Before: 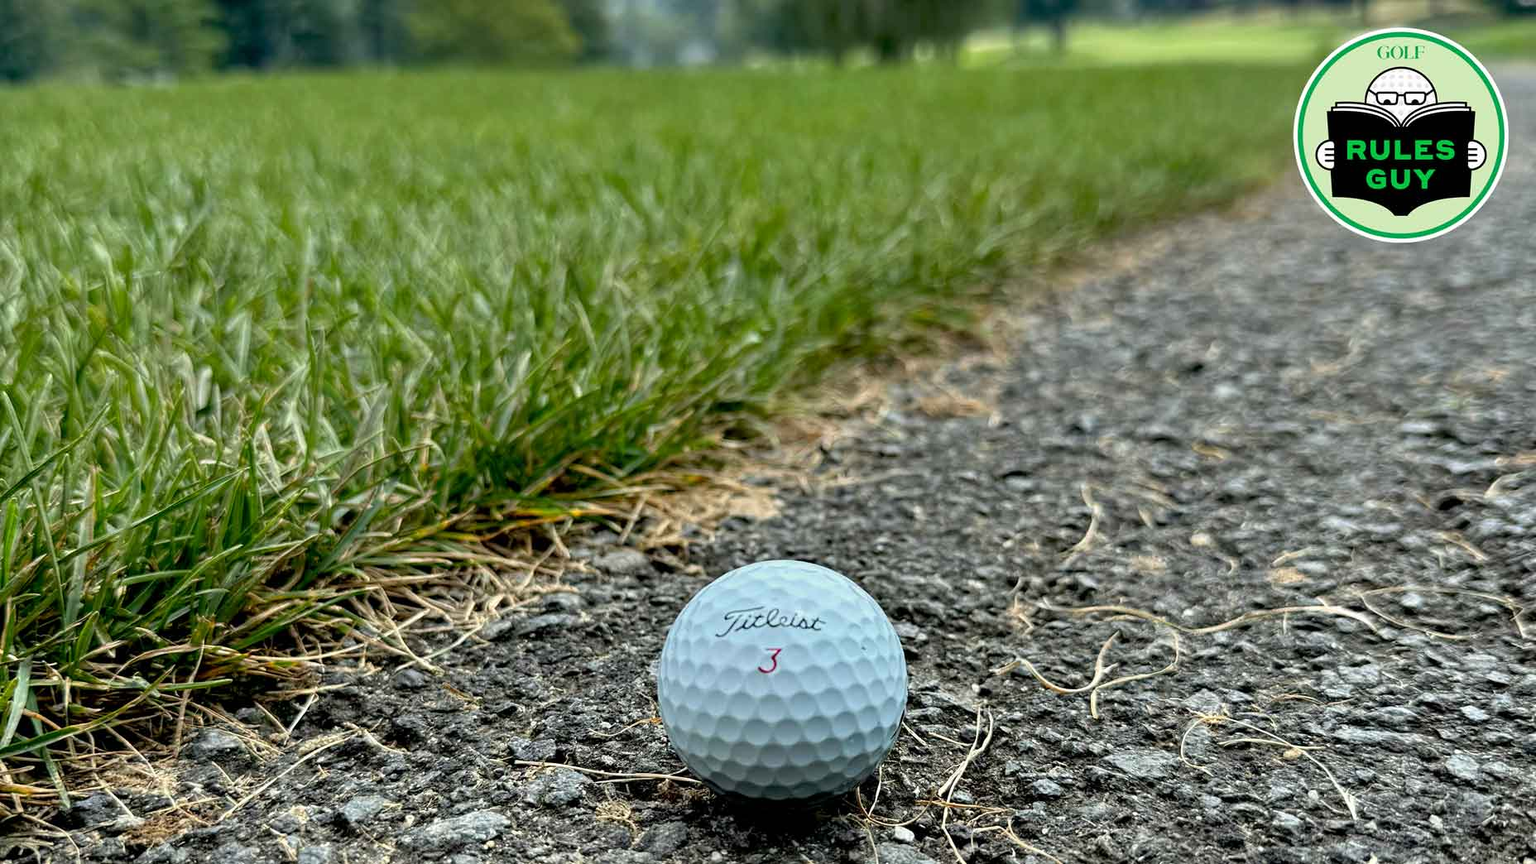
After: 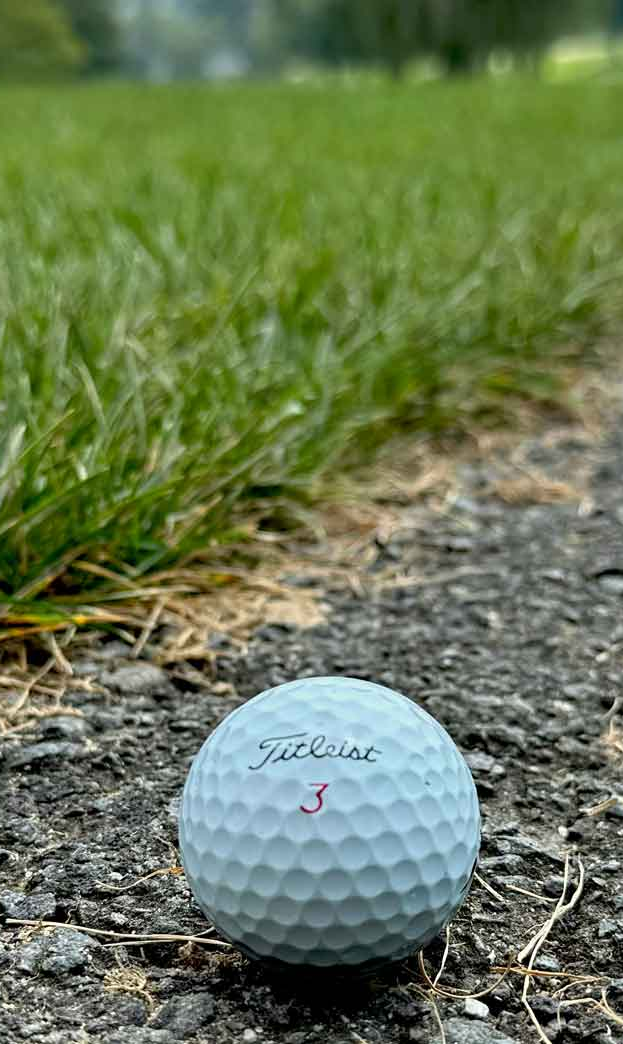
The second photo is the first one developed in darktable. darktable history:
crop: left 33.206%, right 33.18%
color correction: highlights a* 0.079, highlights b* -0.43
